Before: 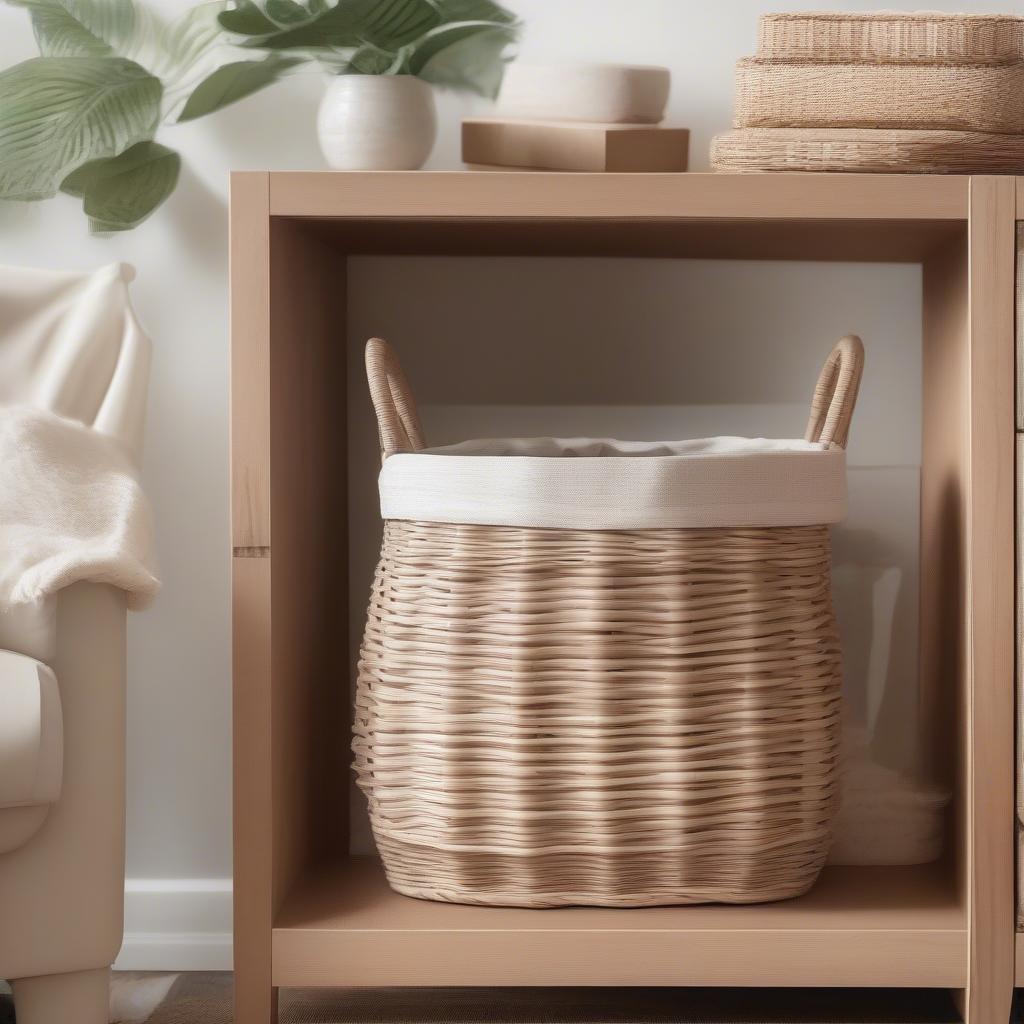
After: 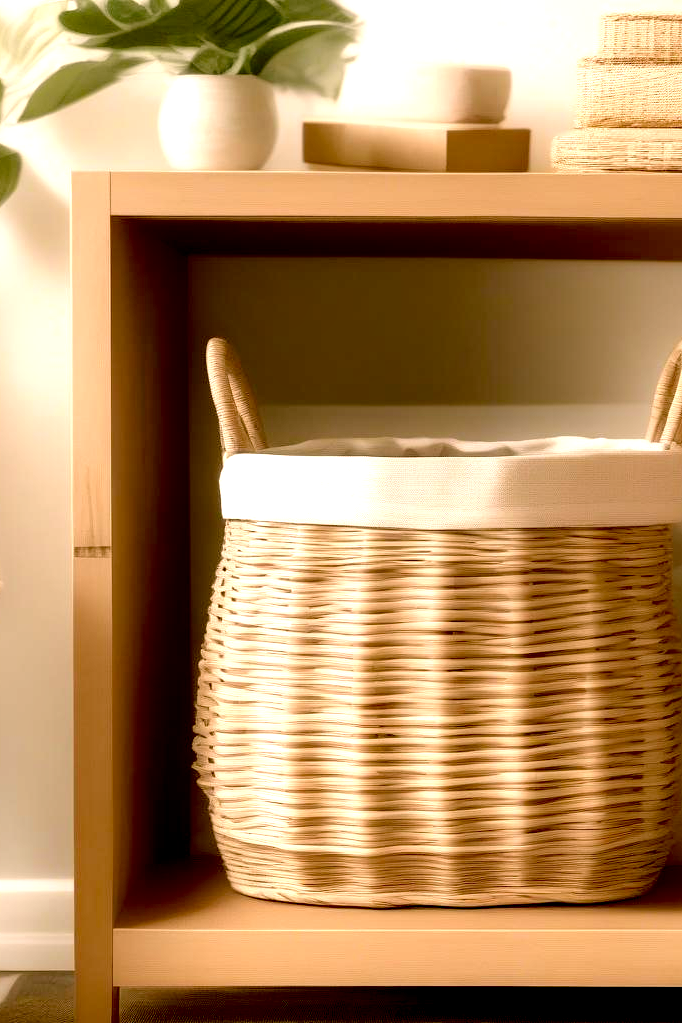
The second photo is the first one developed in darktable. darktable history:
tone equalizer: -8 EV -0.717 EV, -7 EV -0.674 EV, -6 EV -0.561 EV, -5 EV -0.381 EV, -3 EV 0.375 EV, -2 EV 0.6 EV, -1 EV 0.675 EV, +0 EV 0.742 EV
crop and rotate: left 15.592%, right 17.709%
exposure: black level correction 0.026, exposure 0.181 EV, compensate exposure bias true, compensate highlight preservation false
color correction: highlights a* 8.71, highlights b* 15.73, shadows a* -0.5, shadows b* 25.83
